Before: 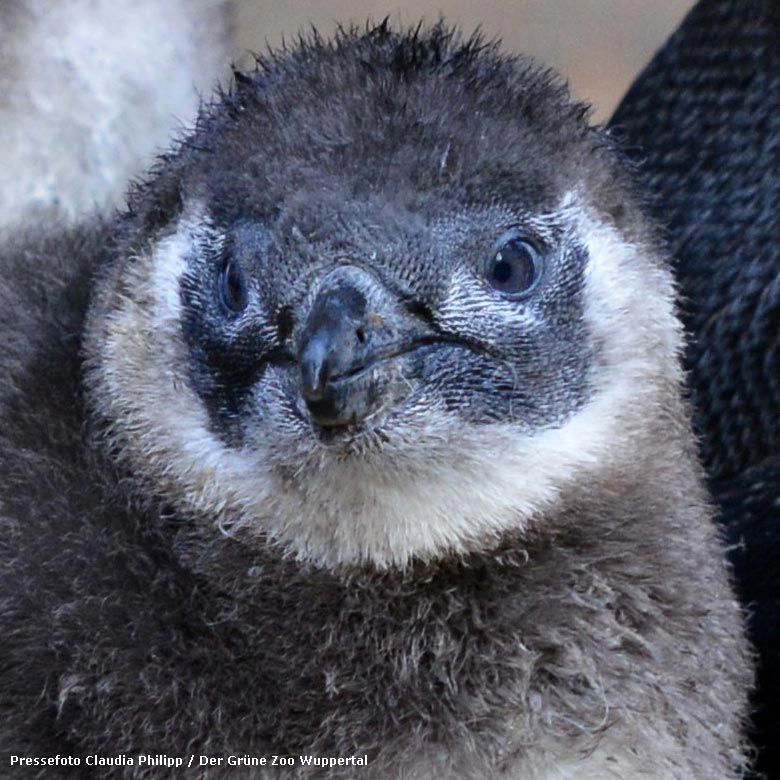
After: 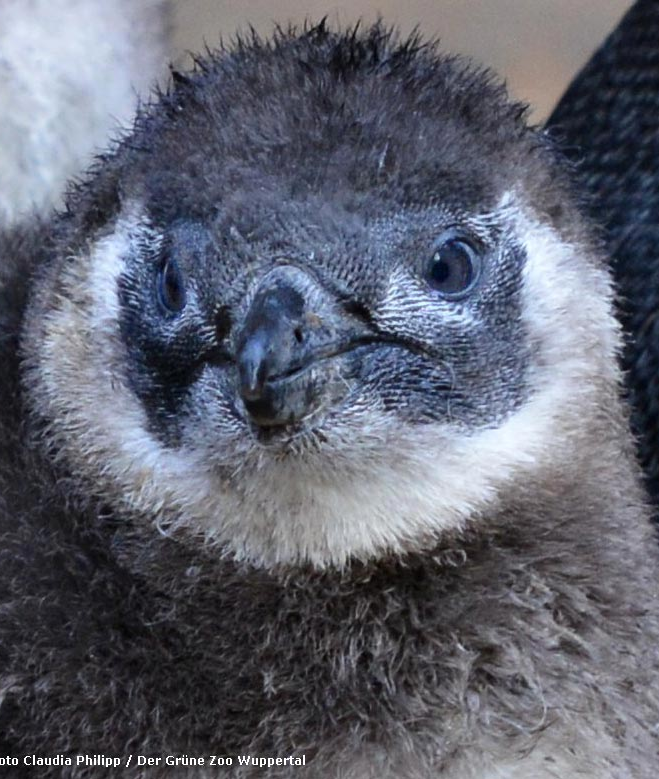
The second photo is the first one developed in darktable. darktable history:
crop: left 7.974%, right 7.507%
